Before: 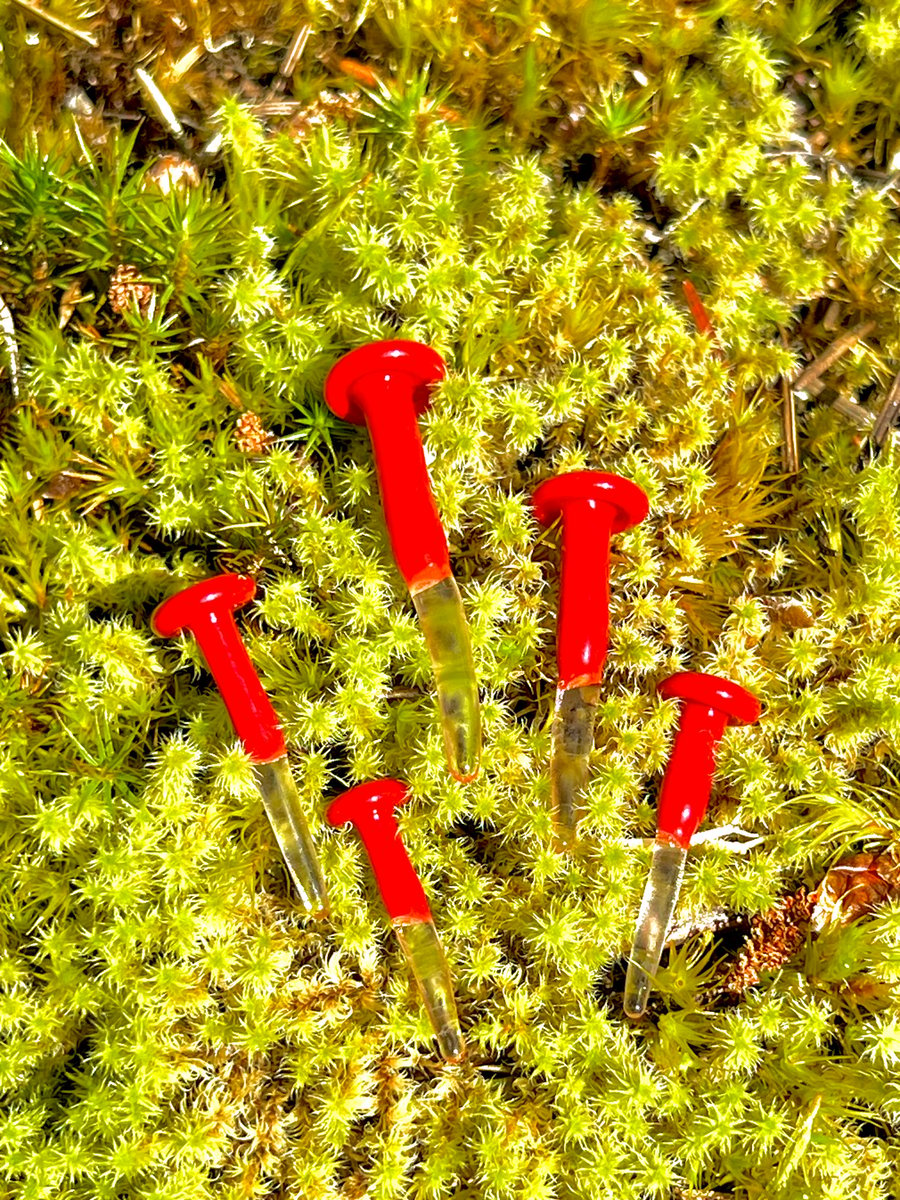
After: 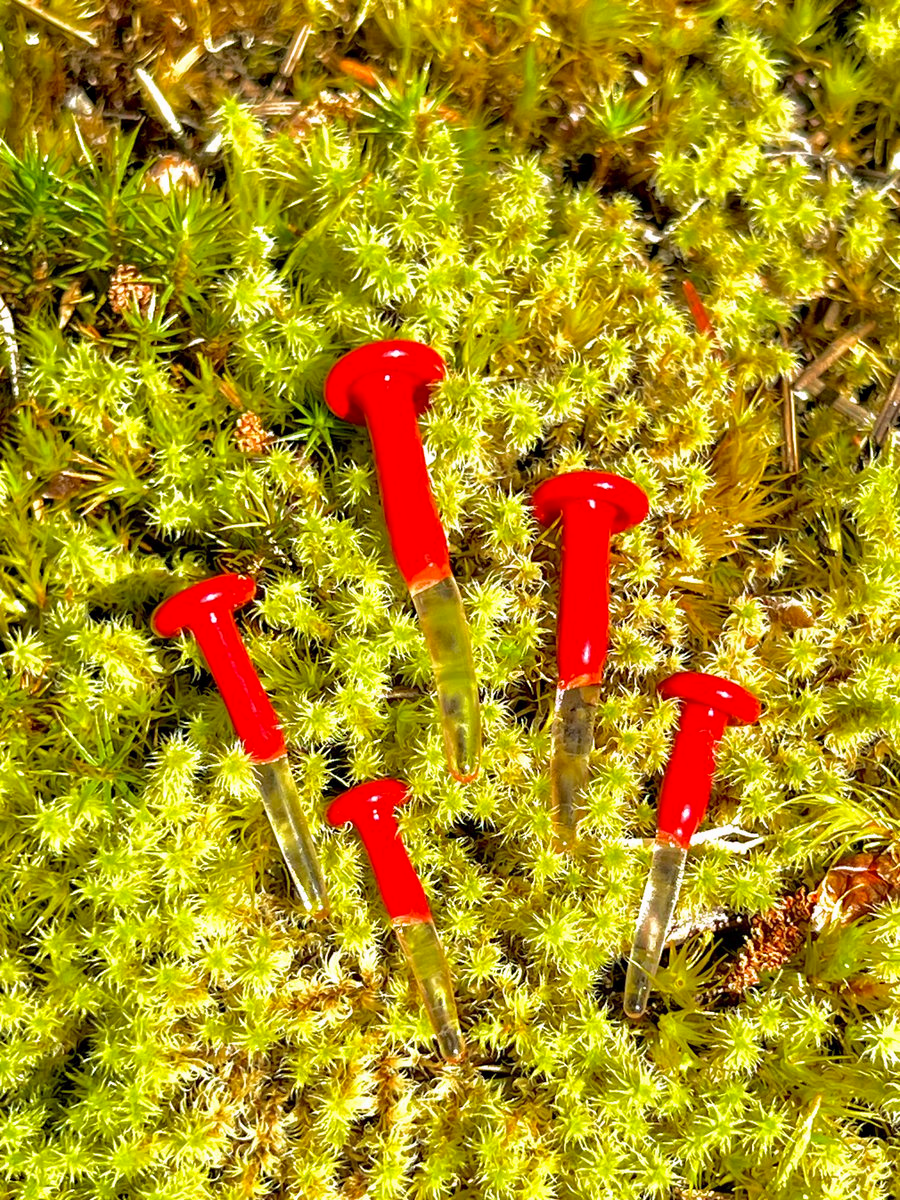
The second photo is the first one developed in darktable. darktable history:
haze removal: compatibility mode true, adaptive false
exposure: compensate highlight preservation false
tone equalizer: smoothing diameter 2.11%, edges refinement/feathering 16.39, mask exposure compensation -1.57 EV, filter diffusion 5
